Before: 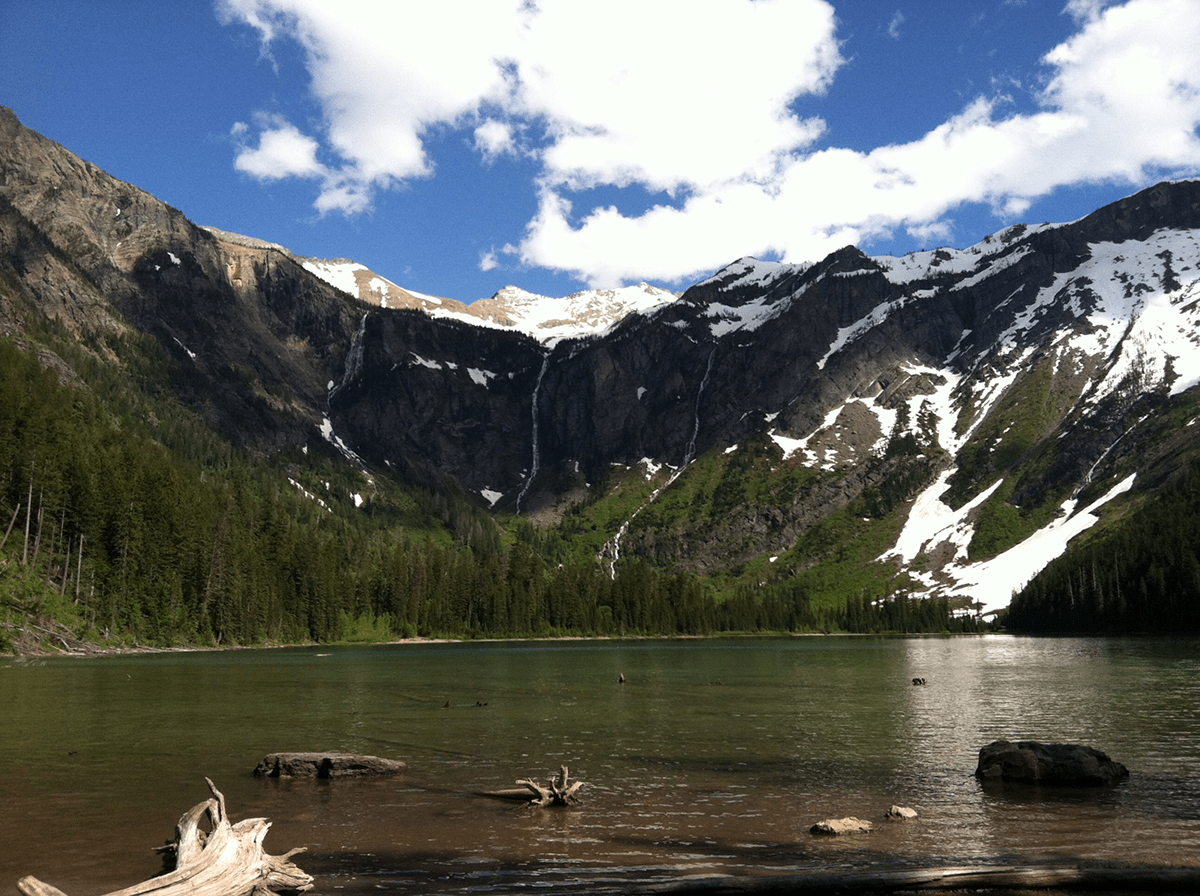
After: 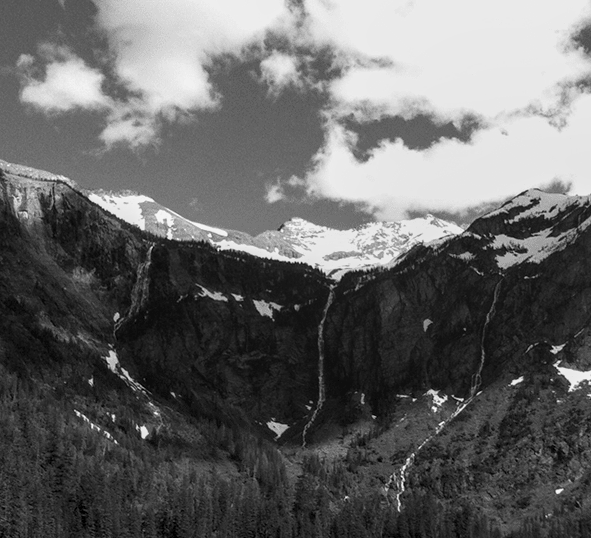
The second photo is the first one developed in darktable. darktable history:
exposure: exposure -0.064 EV, compensate highlight preservation false
white balance: red 0.982, blue 1.018
color calibration: output R [0.999, 0.026, -0.11, 0], output G [-0.019, 1.037, -0.099, 0], output B [0.022, -0.023, 0.902, 0], illuminant custom, x 0.367, y 0.392, temperature 4437.75 K, clip negative RGB from gamut false
monochrome: size 3.1
local contrast: on, module defaults
crop: left 17.835%, top 7.675%, right 32.881%, bottom 32.213%
